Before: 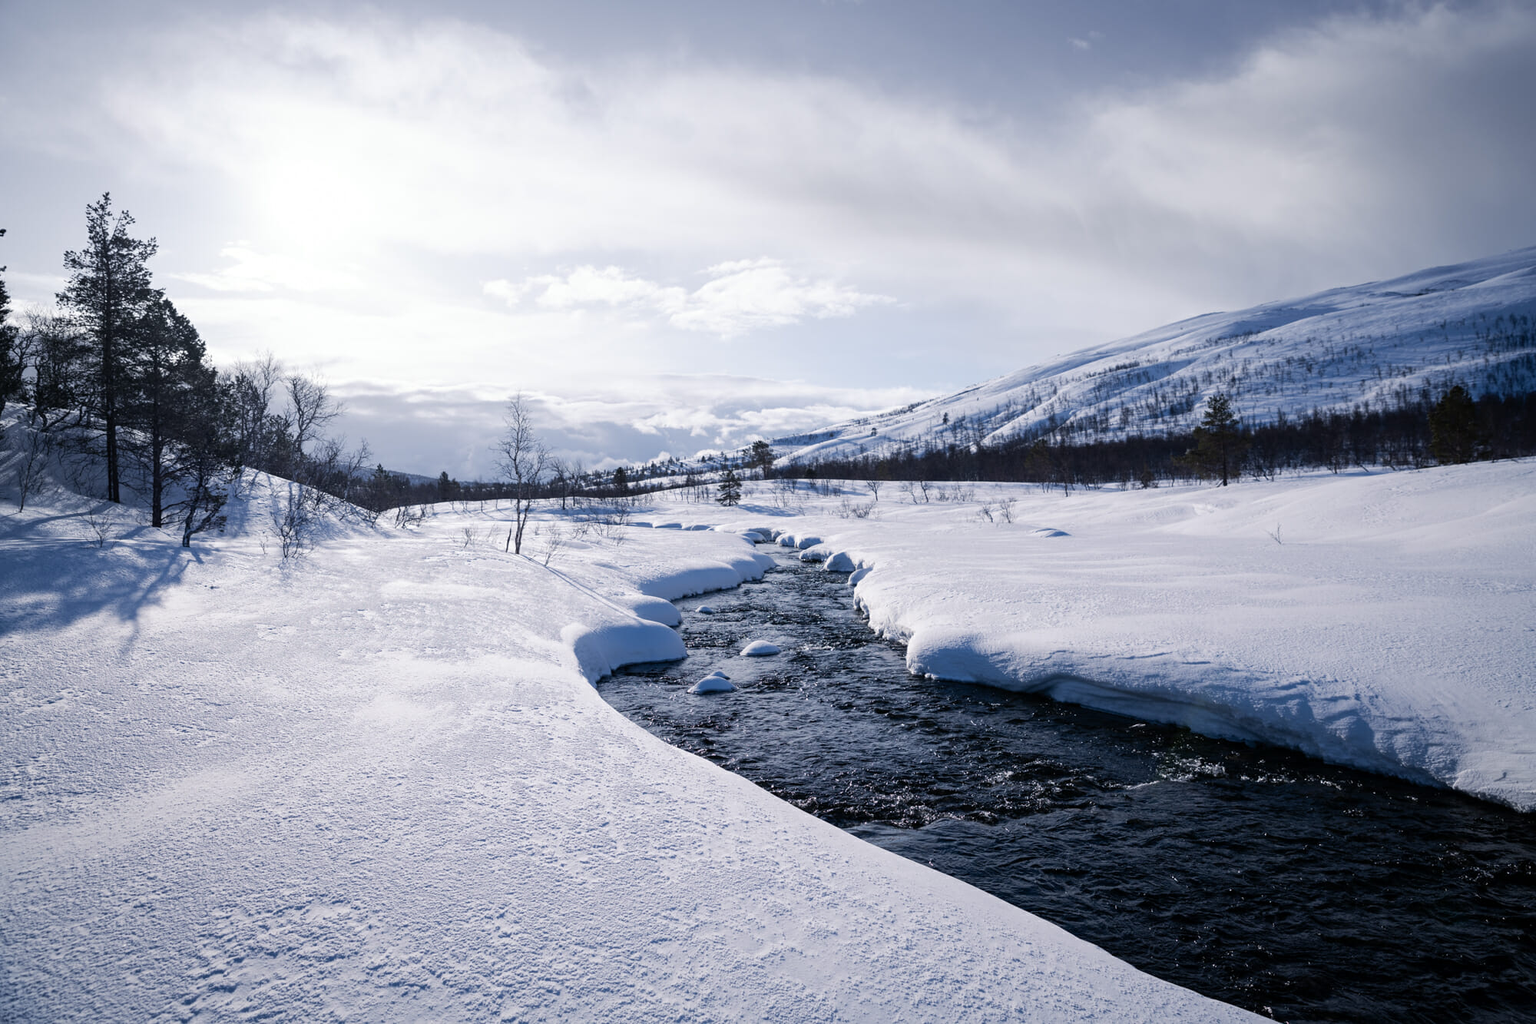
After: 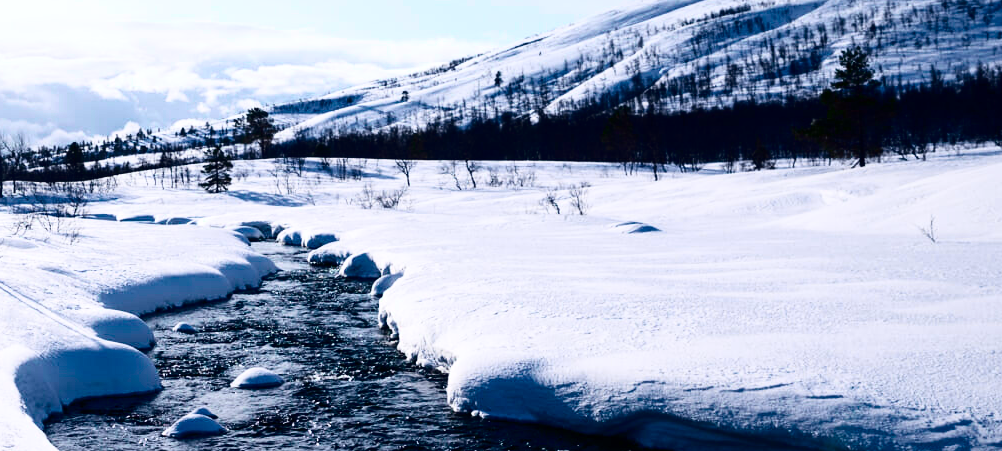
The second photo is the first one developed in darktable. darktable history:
crop: left 36.696%, top 35.005%, right 13.168%, bottom 31.116%
tone equalizer: -8 EV -0.001 EV, -7 EV 0.002 EV, -6 EV -0.004 EV, -5 EV -0.013 EV, -4 EV -0.072 EV, -3 EV -0.196 EV, -2 EV -0.259 EV, -1 EV 0.095 EV, +0 EV 0.292 EV, edges refinement/feathering 500, mask exposure compensation -1.57 EV, preserve details no
tone curve: curves: ch0 [(0, 0) (0.051, 0.027) (0.096, 0.071) (0.219, 0.248) (0.428, 0.52) (0.596, 0.713) (0.727, 0.823) (0.859, 0.924) (1, 1)]; ch1 [(0, 0) (0.1, 0.038) (0.318, 0.221) (0.413, 0.325) (0.454, 0.41) (0.493, 0.478) (0.503, 0.501) (0.516, 0.515) (0.548, 0.575) (0.561, 0.596) (0.594, 0.647) (0.666, 0.701) (1, 1)]; ch2 [(0, 0) (0.453, 0.44) (0.479, 0.476) (0.504, 0.5) (0.52, 0.526) (0.557, 0.585) (0.583, 0.608) (0.824, 0.815) (1, 1)], color space Lab, independent channels, preserve colors none
contrast brightness saturation: contrast 0.321, brightness -0.085, saturation 0.167
